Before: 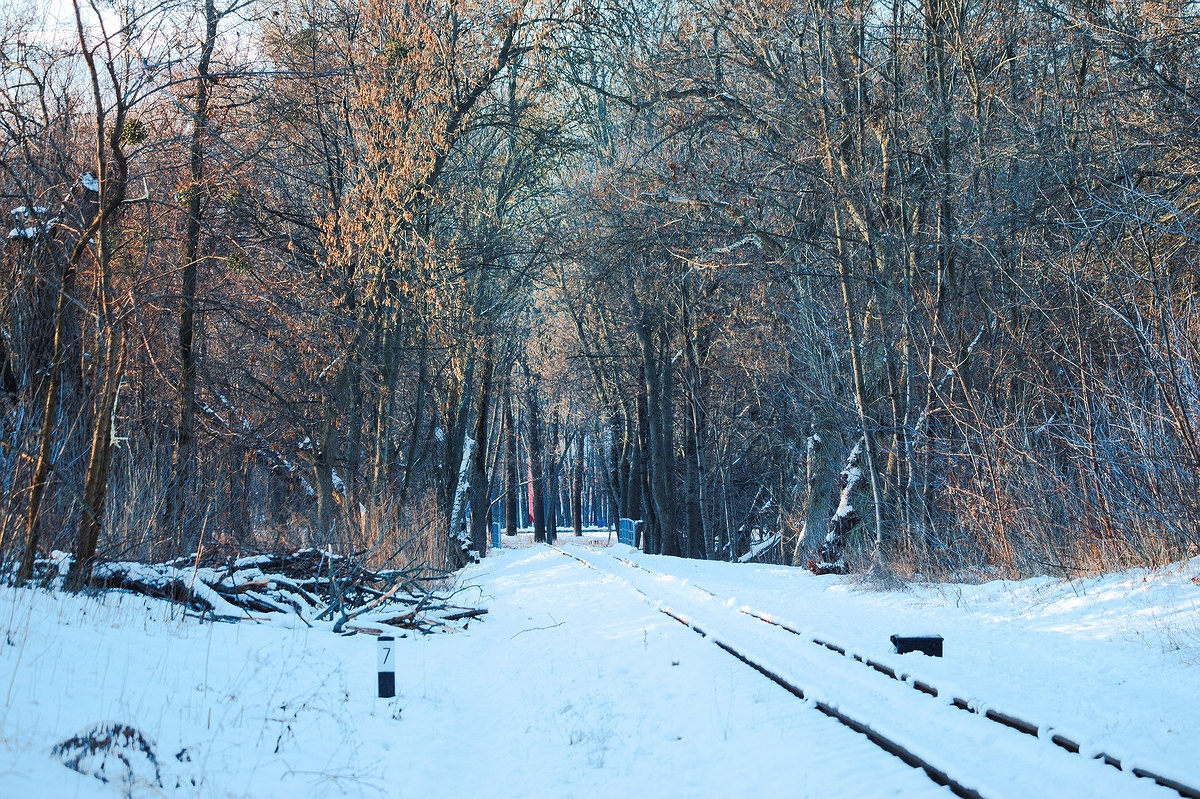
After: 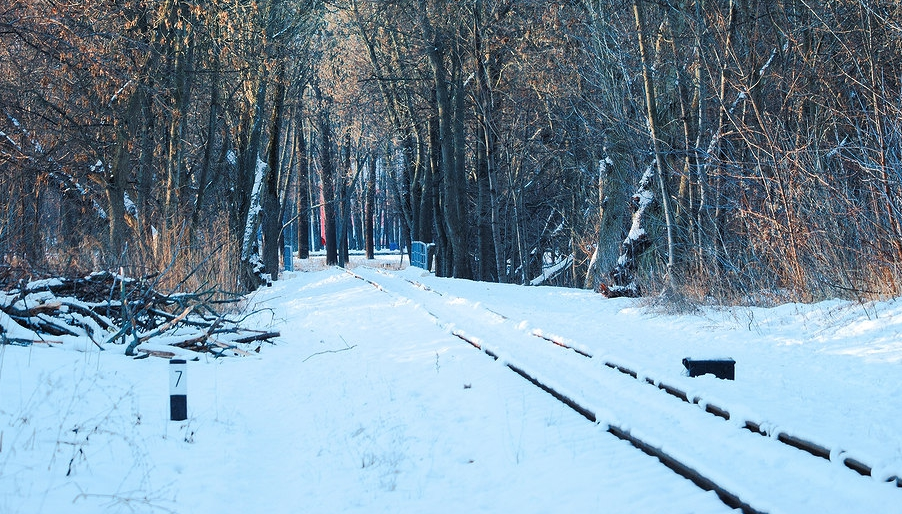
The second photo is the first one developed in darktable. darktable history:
crop and rotate: left 17.353%, top 34.778%, right 7.426%, bottom 0.783%
